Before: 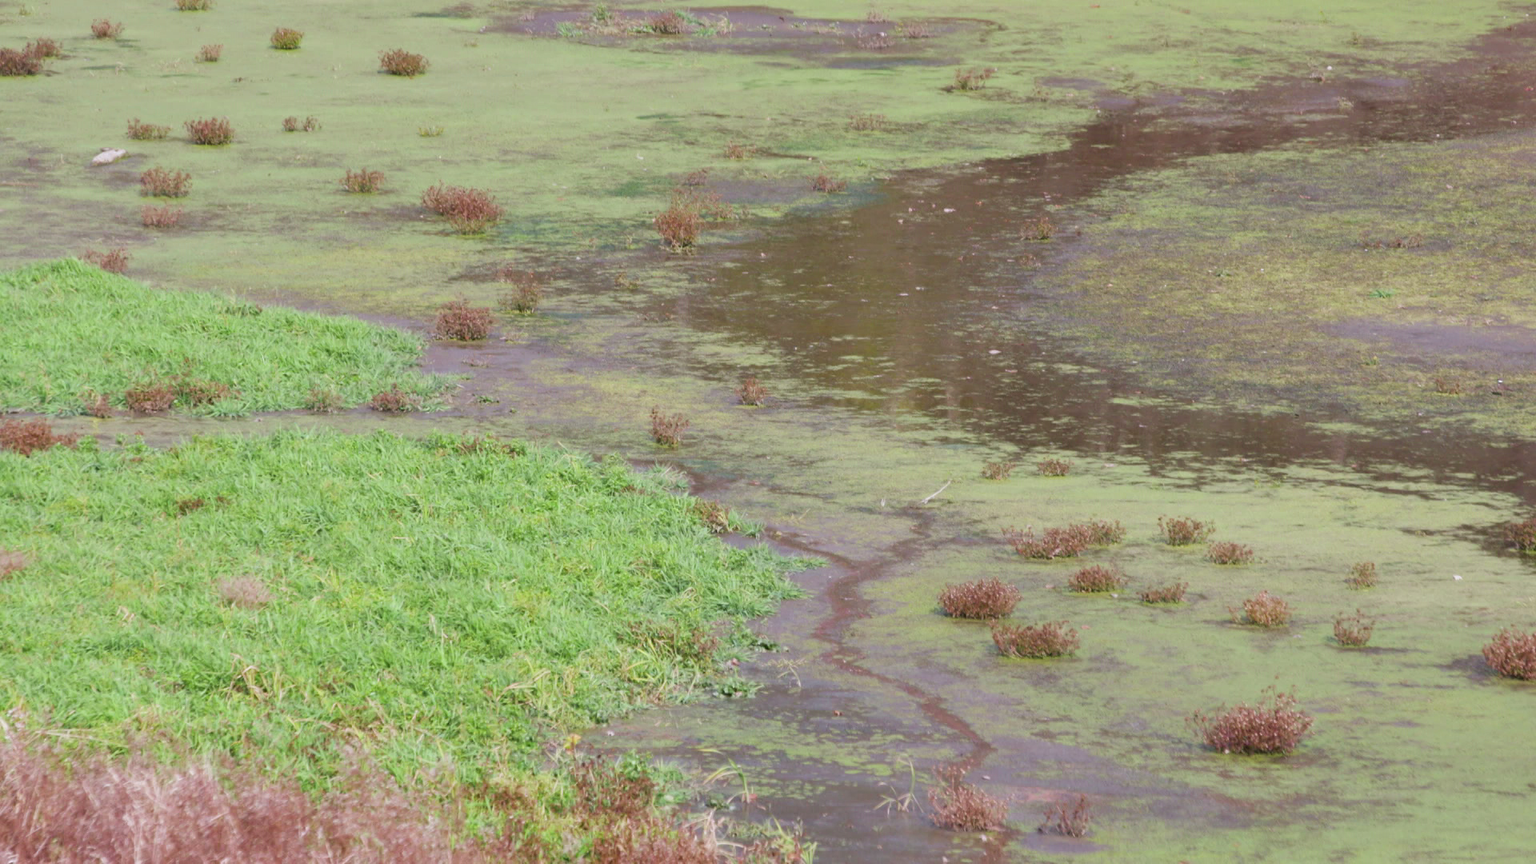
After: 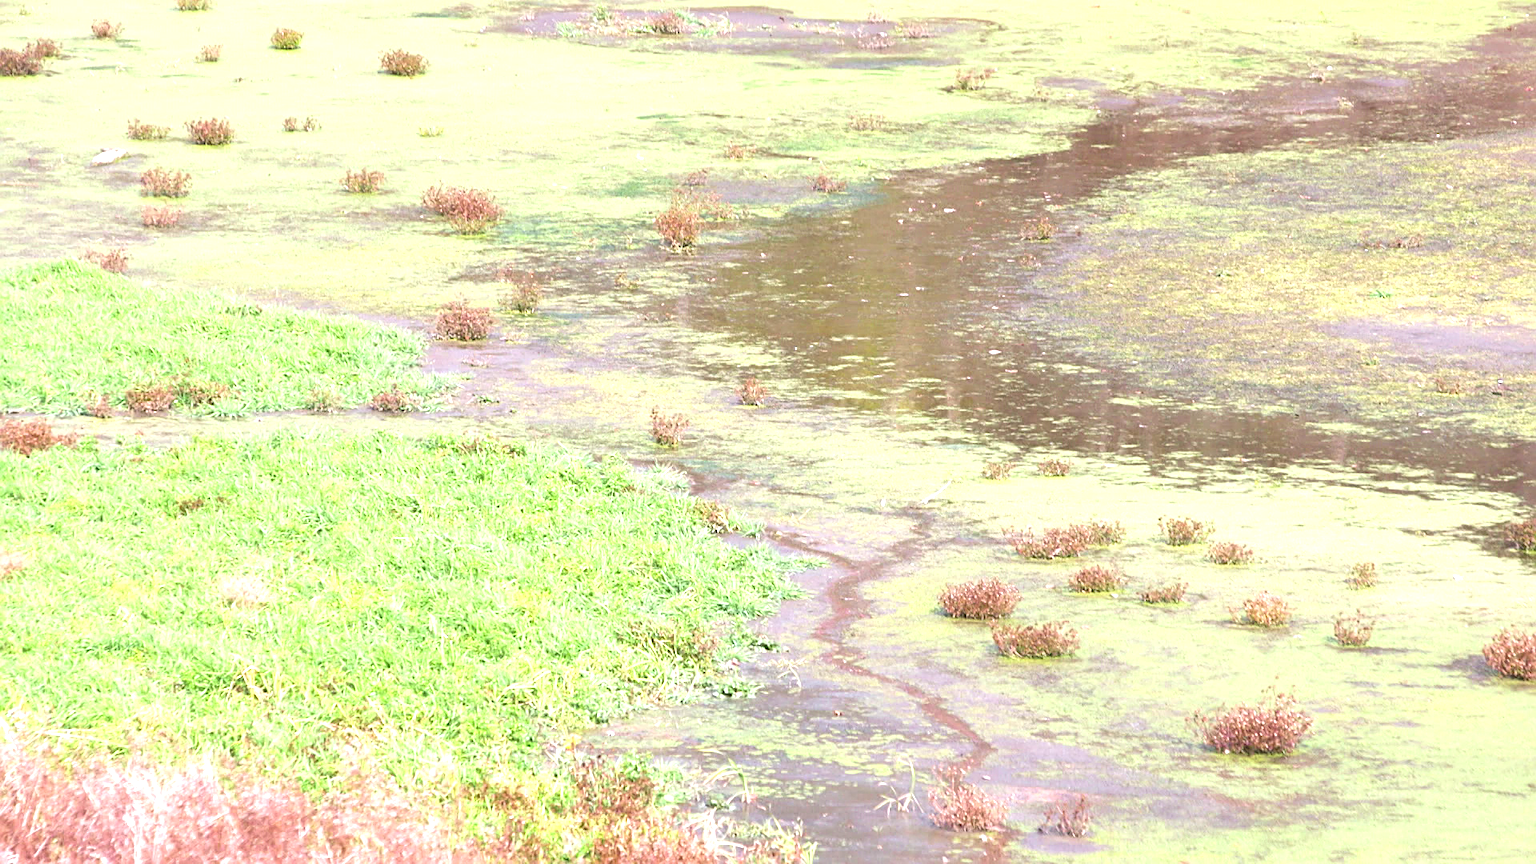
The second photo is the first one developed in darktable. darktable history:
sharpen: on, module defaults
exposure: black level correction 0, exposure 1.387 EV, compensate exposure bias true, compensate highlight preservation false
